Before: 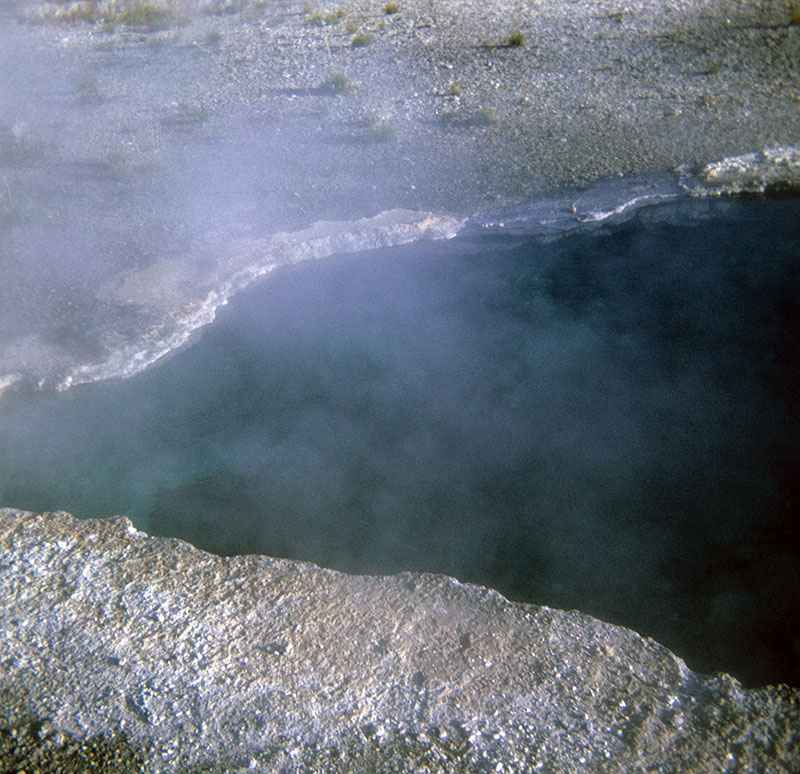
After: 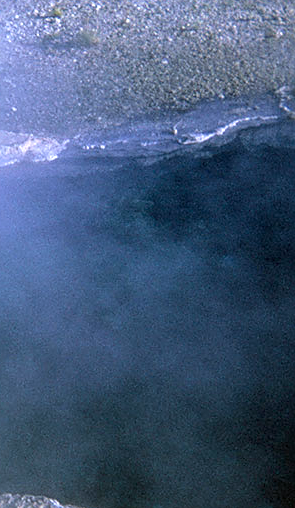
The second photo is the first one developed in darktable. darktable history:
color calibration: illuminant custom, x 0.373, y 0.388, temperature 4269.97 K
sharpen: on, module defaults
crop and rotate: left 49.936%, top 10.094%, right 13.136%, bottom 24.256%
local contrast: detail 110%
exposure: black level correction 0.001, exposure 0.3 EV, compensate highlight preservation false
